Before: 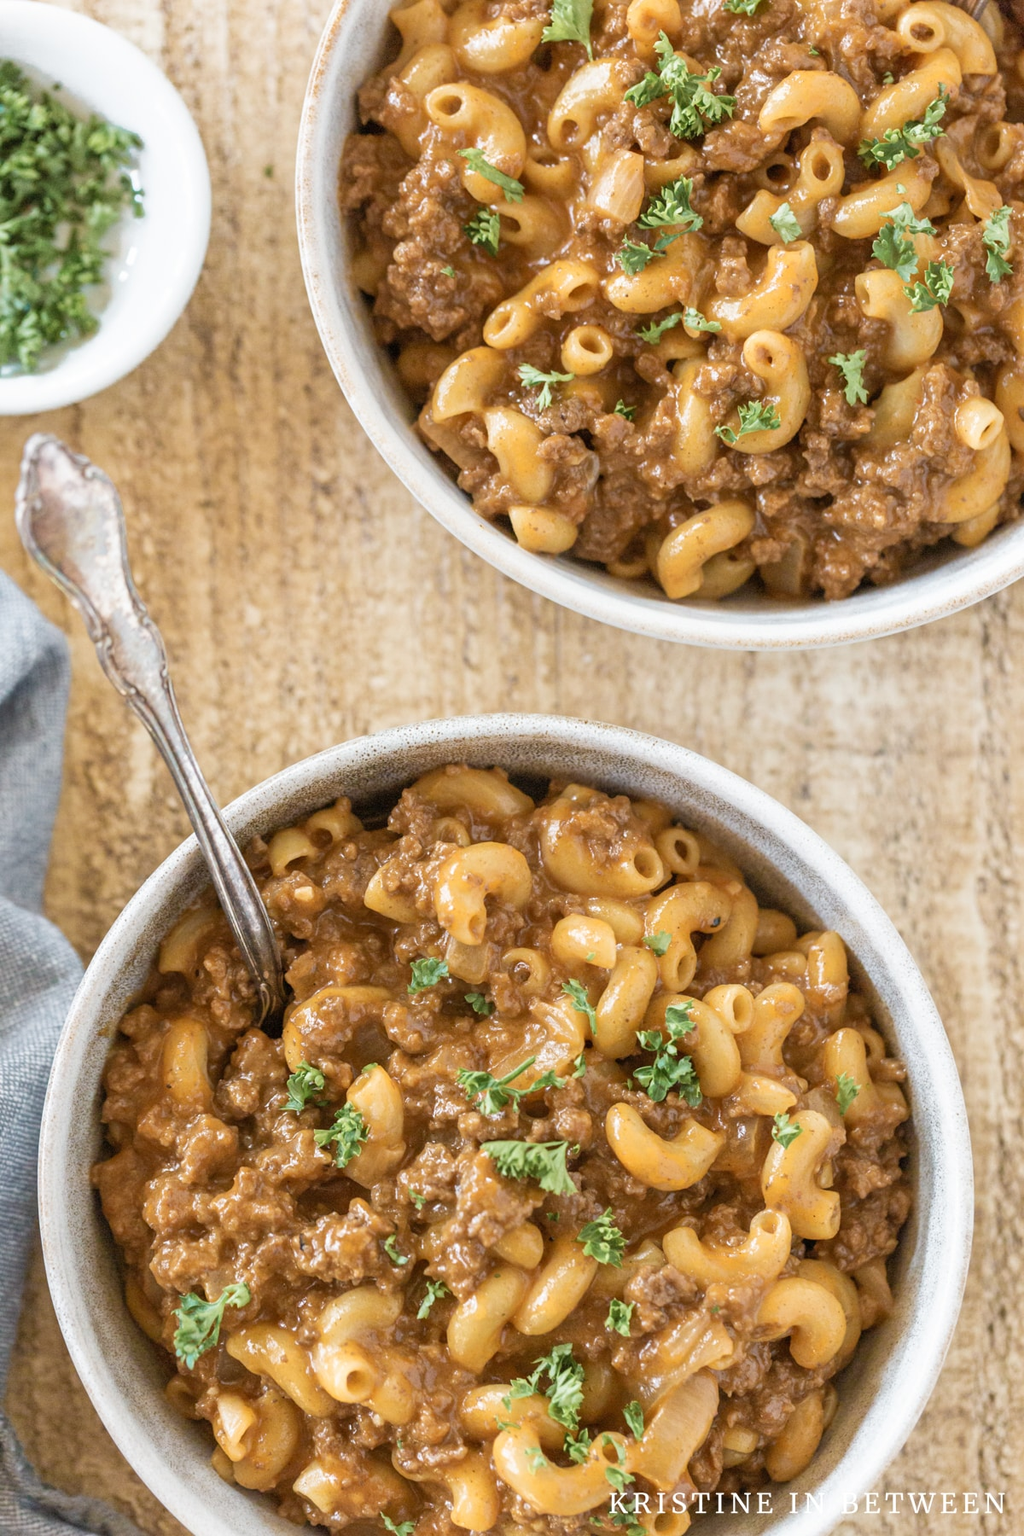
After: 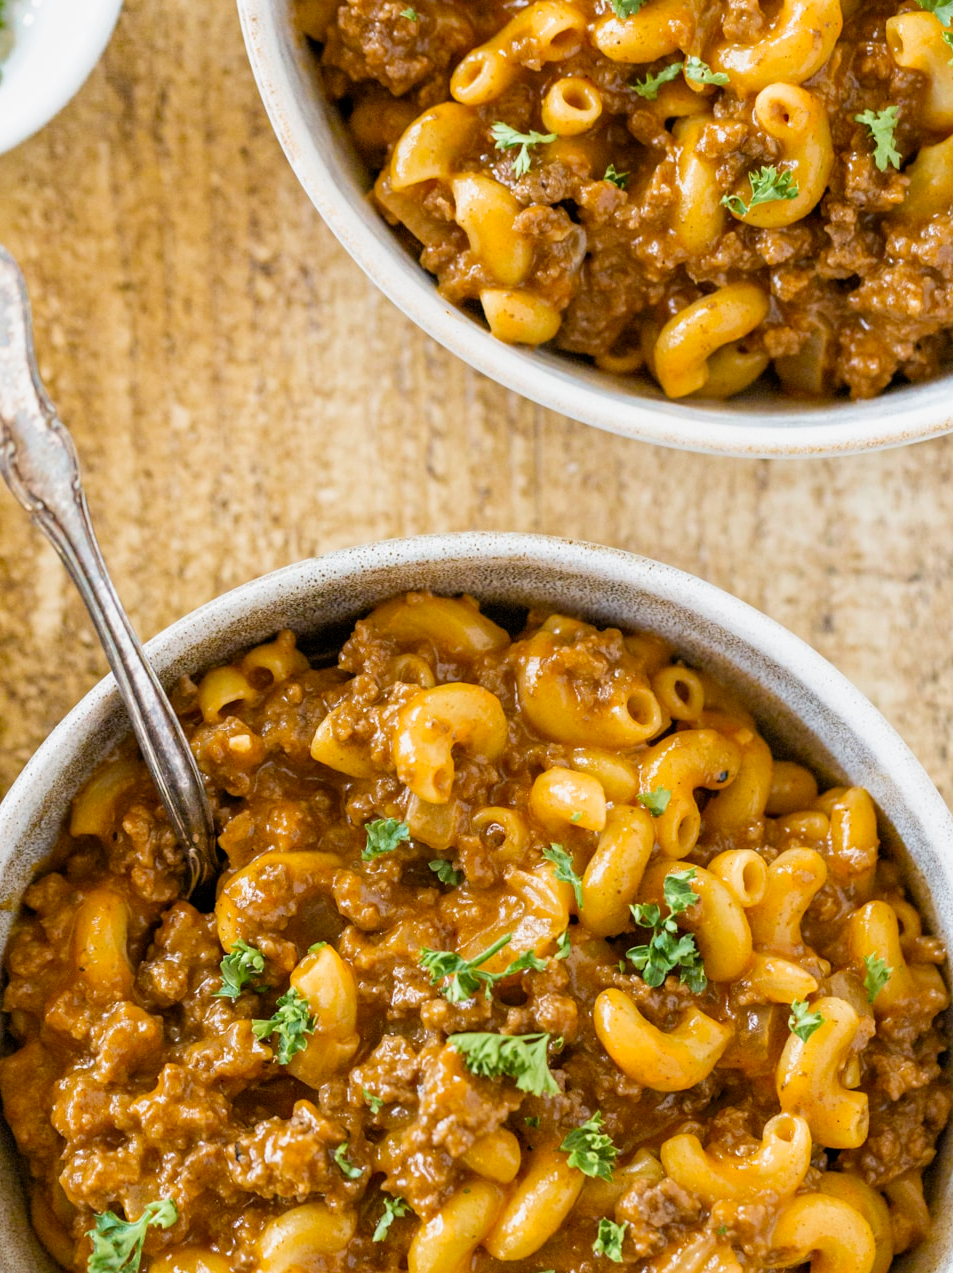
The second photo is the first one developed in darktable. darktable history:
crop: left 9.712%, top 16.928%, right 10.845%, bottom 12.332%
filmic rgb: black relative exposure -12 EV, white relative exposure 2.8 EV, threshold 3 EV, target black luminance 0%, hardness 8.06, latitude 70.41%, contrast 1.14, highlights saturation mix 10%, shadows ↔ highlights balance -0.388%, color science v4 (2020), iterations of high-quality reconstruction 10, contrast in shadows soft, contrast in highlights soft, enable highlight reconstruction true
haze removal: compatibility mode true, adaptive false
